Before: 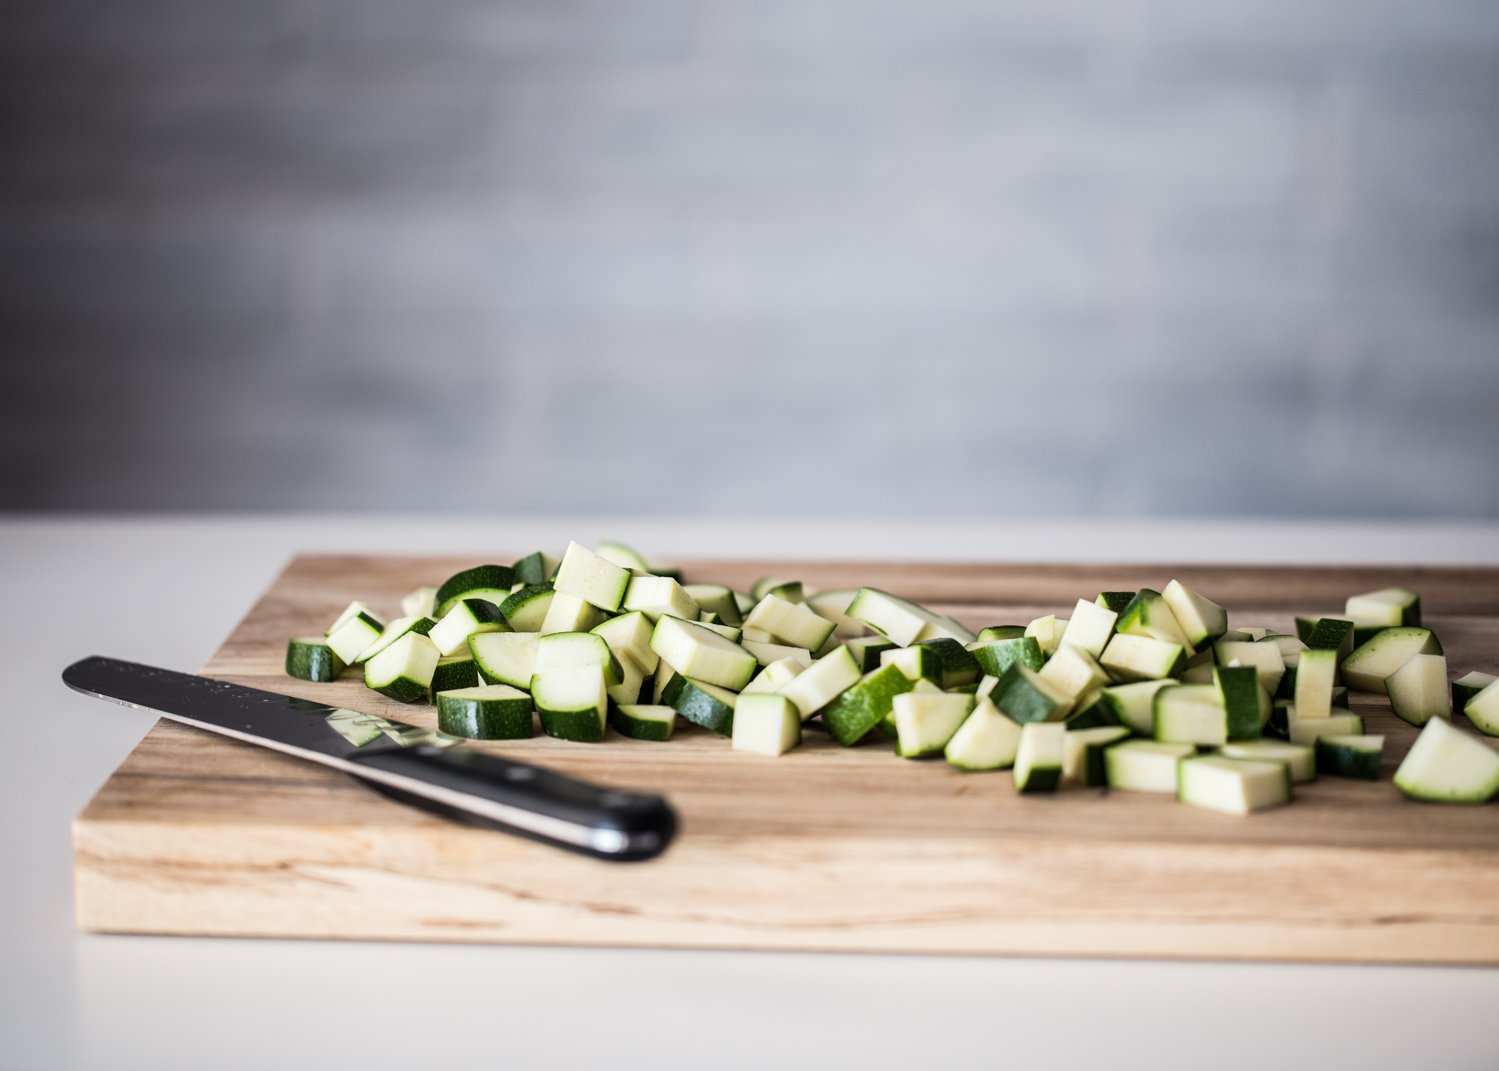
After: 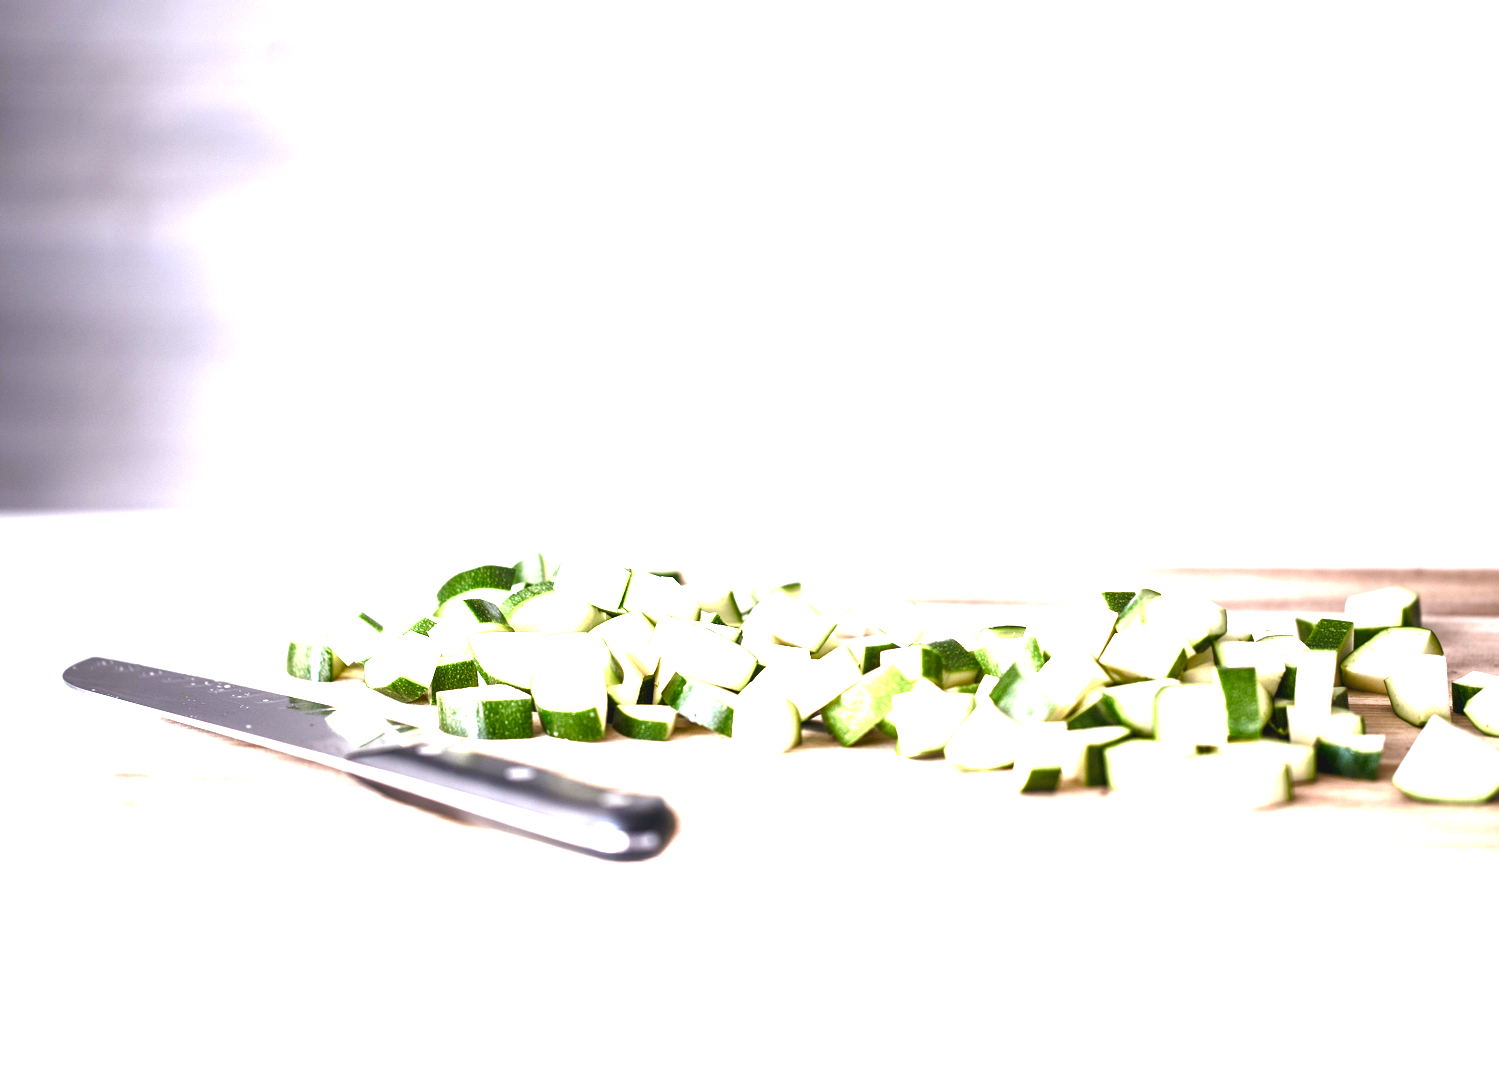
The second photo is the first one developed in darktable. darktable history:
color balance rgb: highlights gain › chroma 2.077%, highlights gain › hue 292.98°, global offset › luminance 0.686%, linear chroma grading › global chroma 15.313%, perceptual saturation grading › global saturation -0.021%, perceptual saturation grading › highlights -34.555%, perceptual saturation grading › mid-tones 15.094%, perceptual saturation grading › shadows 48.426%
exposure: exposure 3.024 EV, compensate highlight preservation false
